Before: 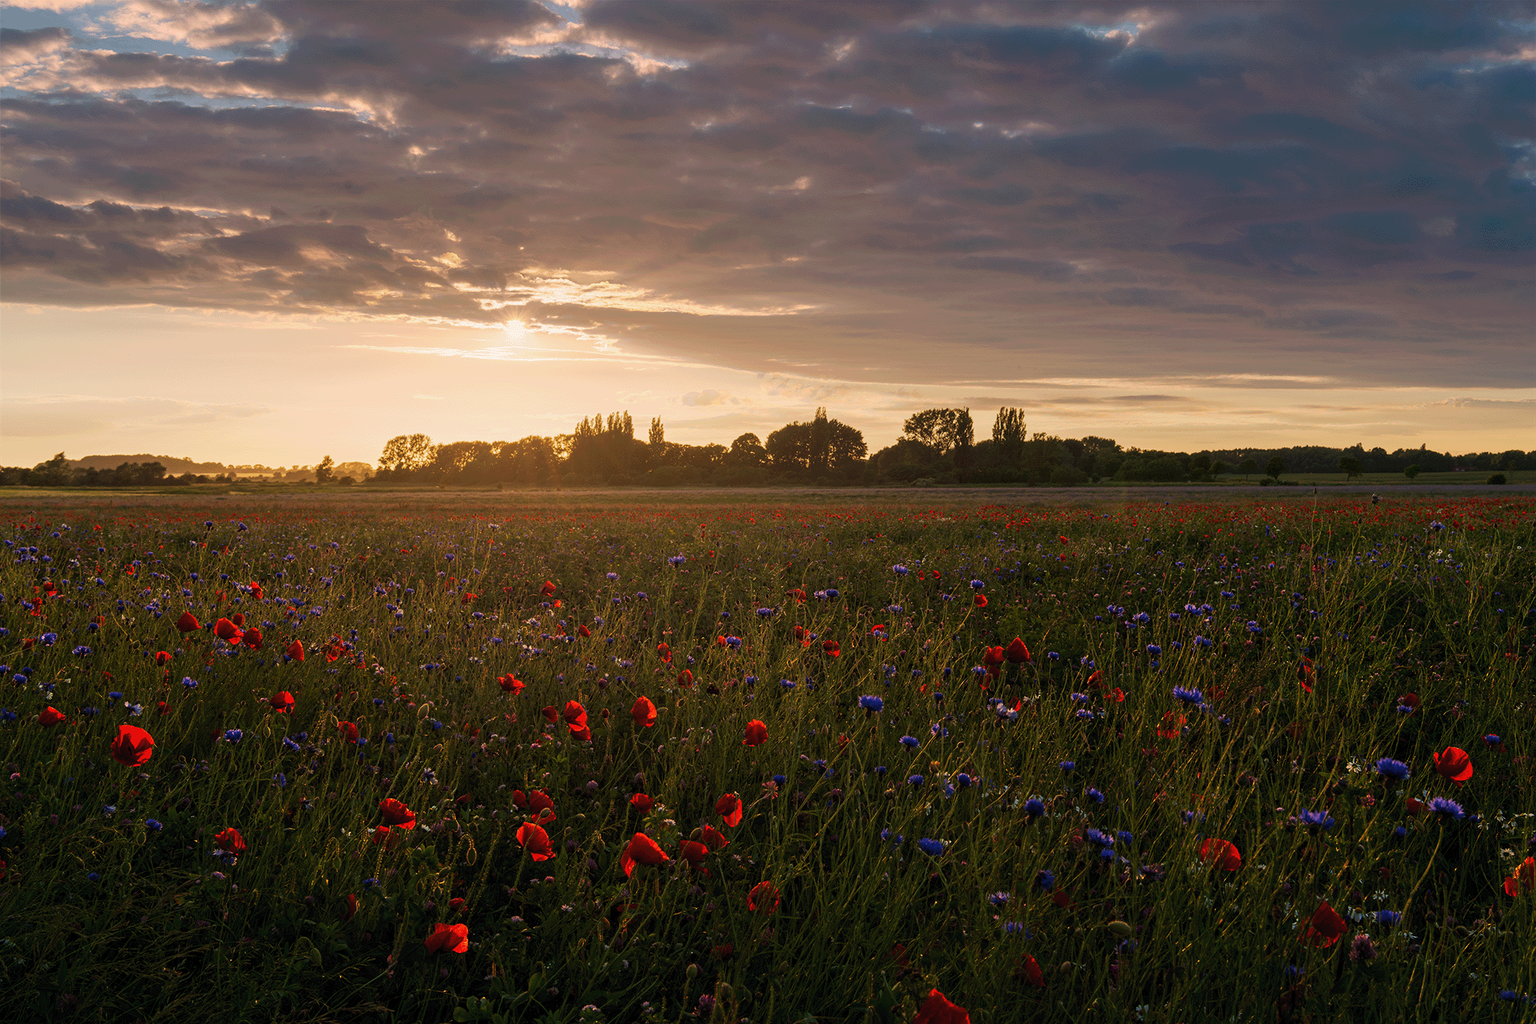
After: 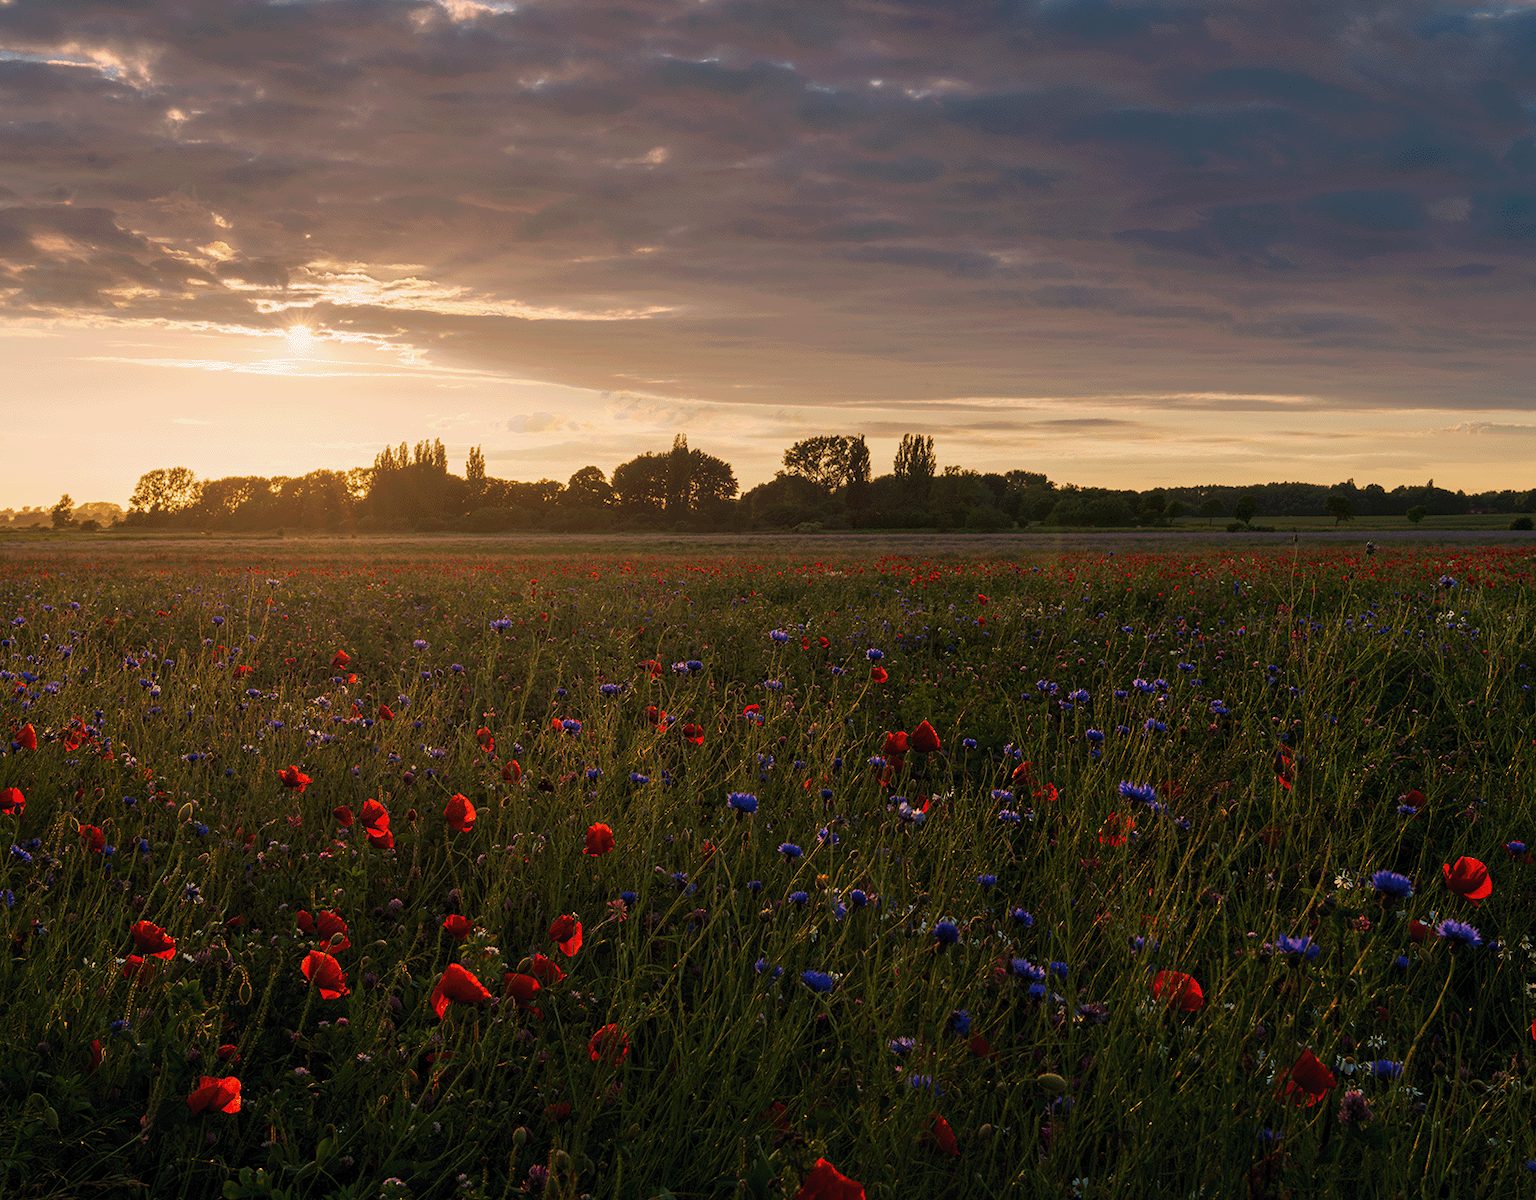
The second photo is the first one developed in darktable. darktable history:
crop and rotate: left 17.905%, top 5.76%, right 1.757%
